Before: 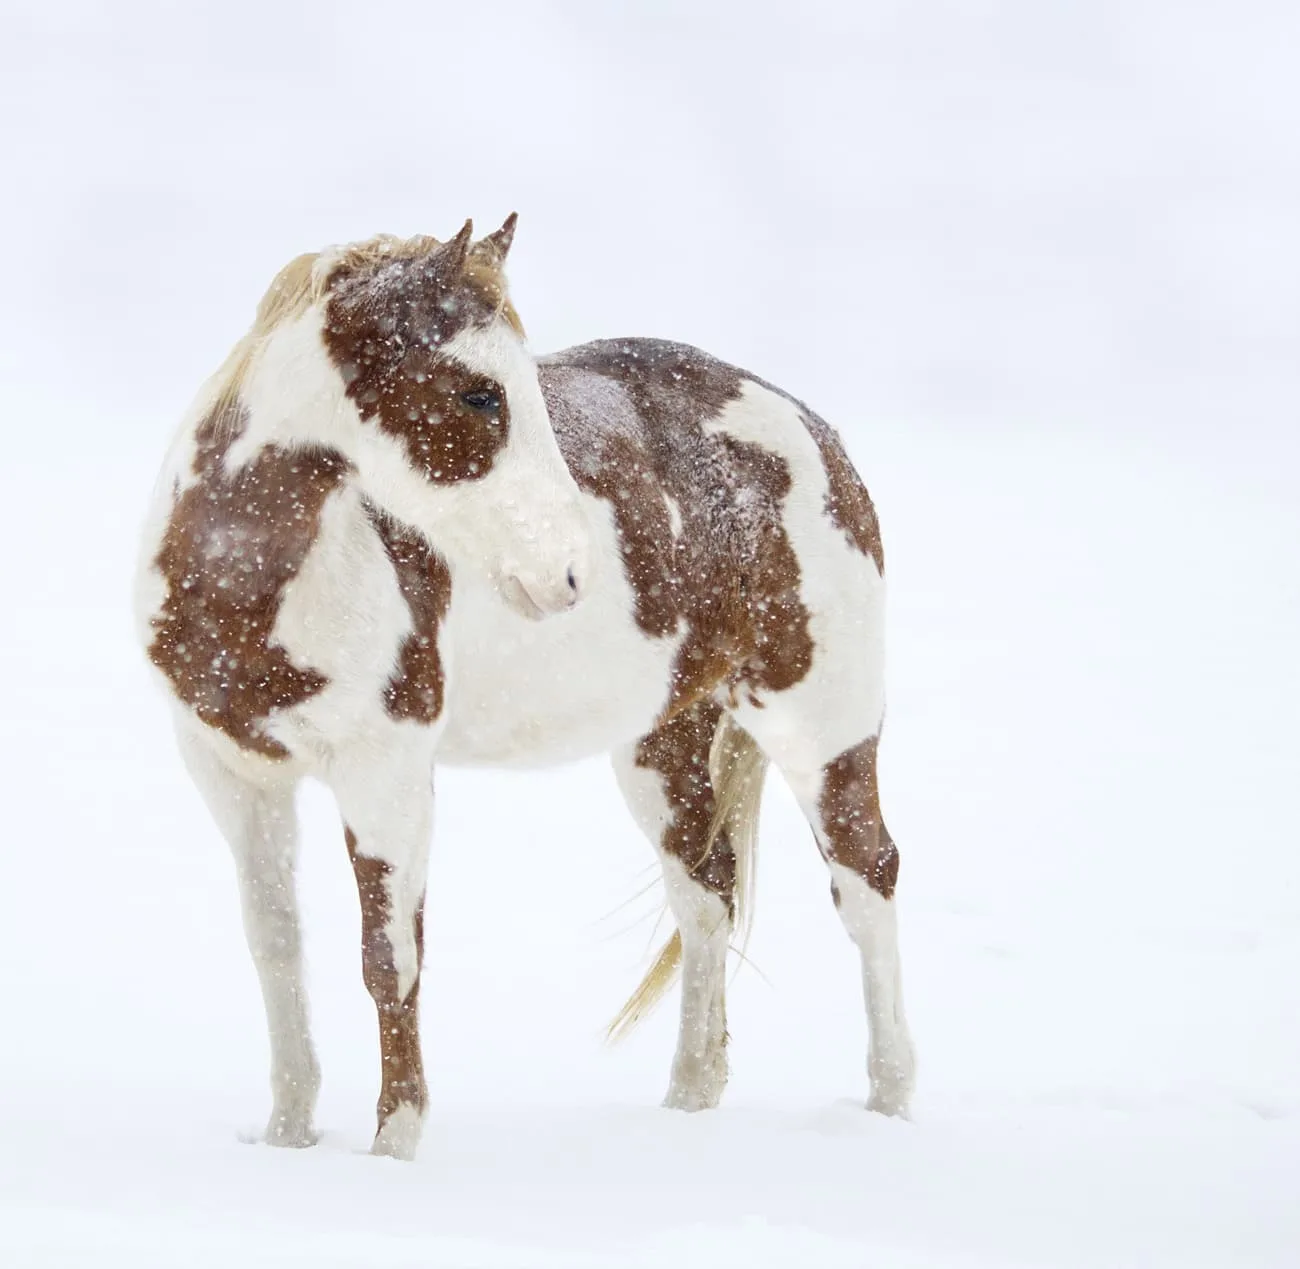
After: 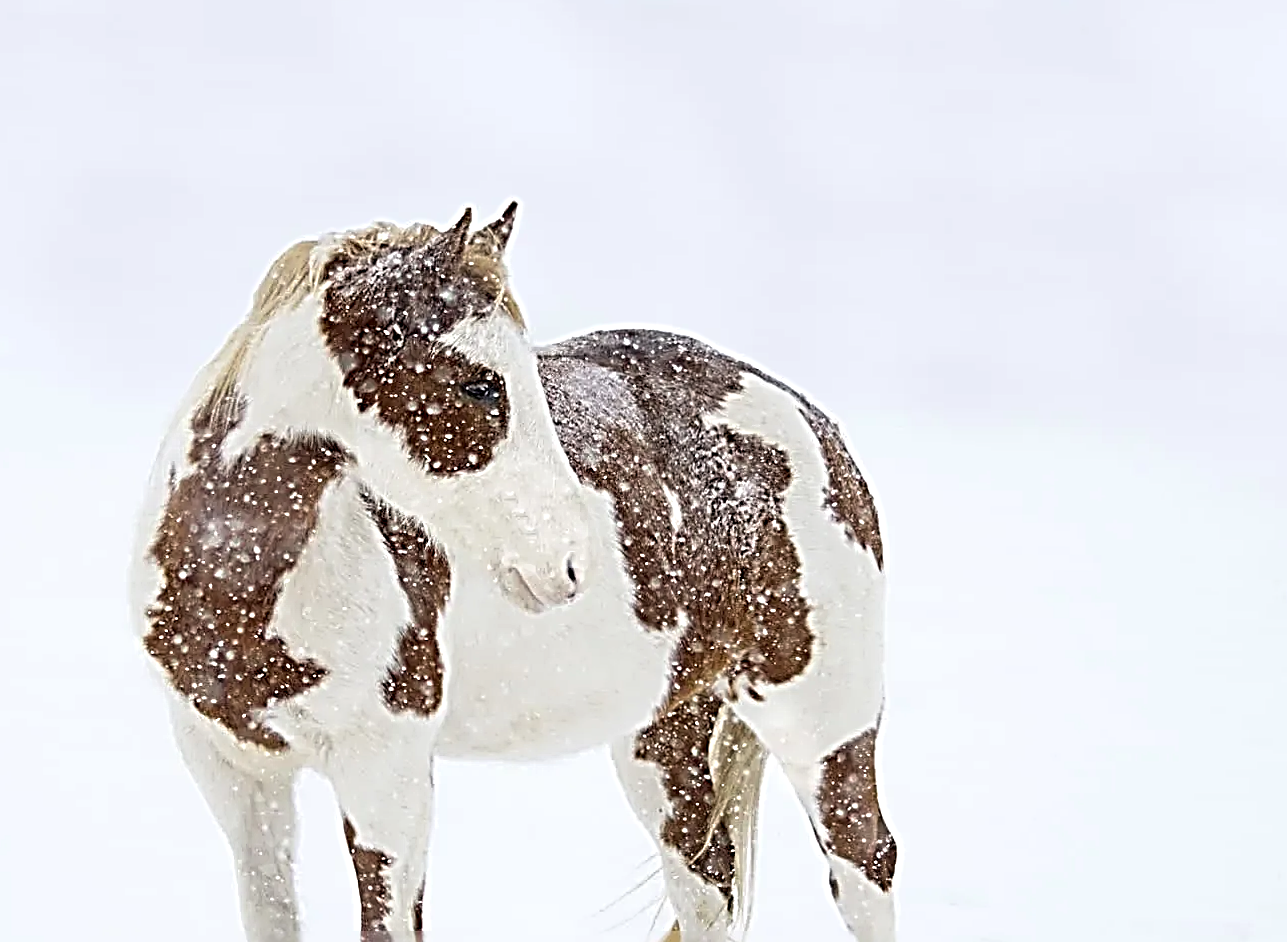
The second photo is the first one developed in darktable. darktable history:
base curve: curves: ch0 [(0, 0) (0.472, 0.455) (1, 1)], preserve colors none
rotate and perspective: rotation 0.174°, lens shift (vertical) 0.013, lens shift (horizontal) 0.019, shear 0.001, automatic cropping original format, crop left 0.007, crop right 0.991, crop top 0.016, crop bottom 0.997
sharpen: radius 4.001, amount 2
crop: bottom 24.988%
